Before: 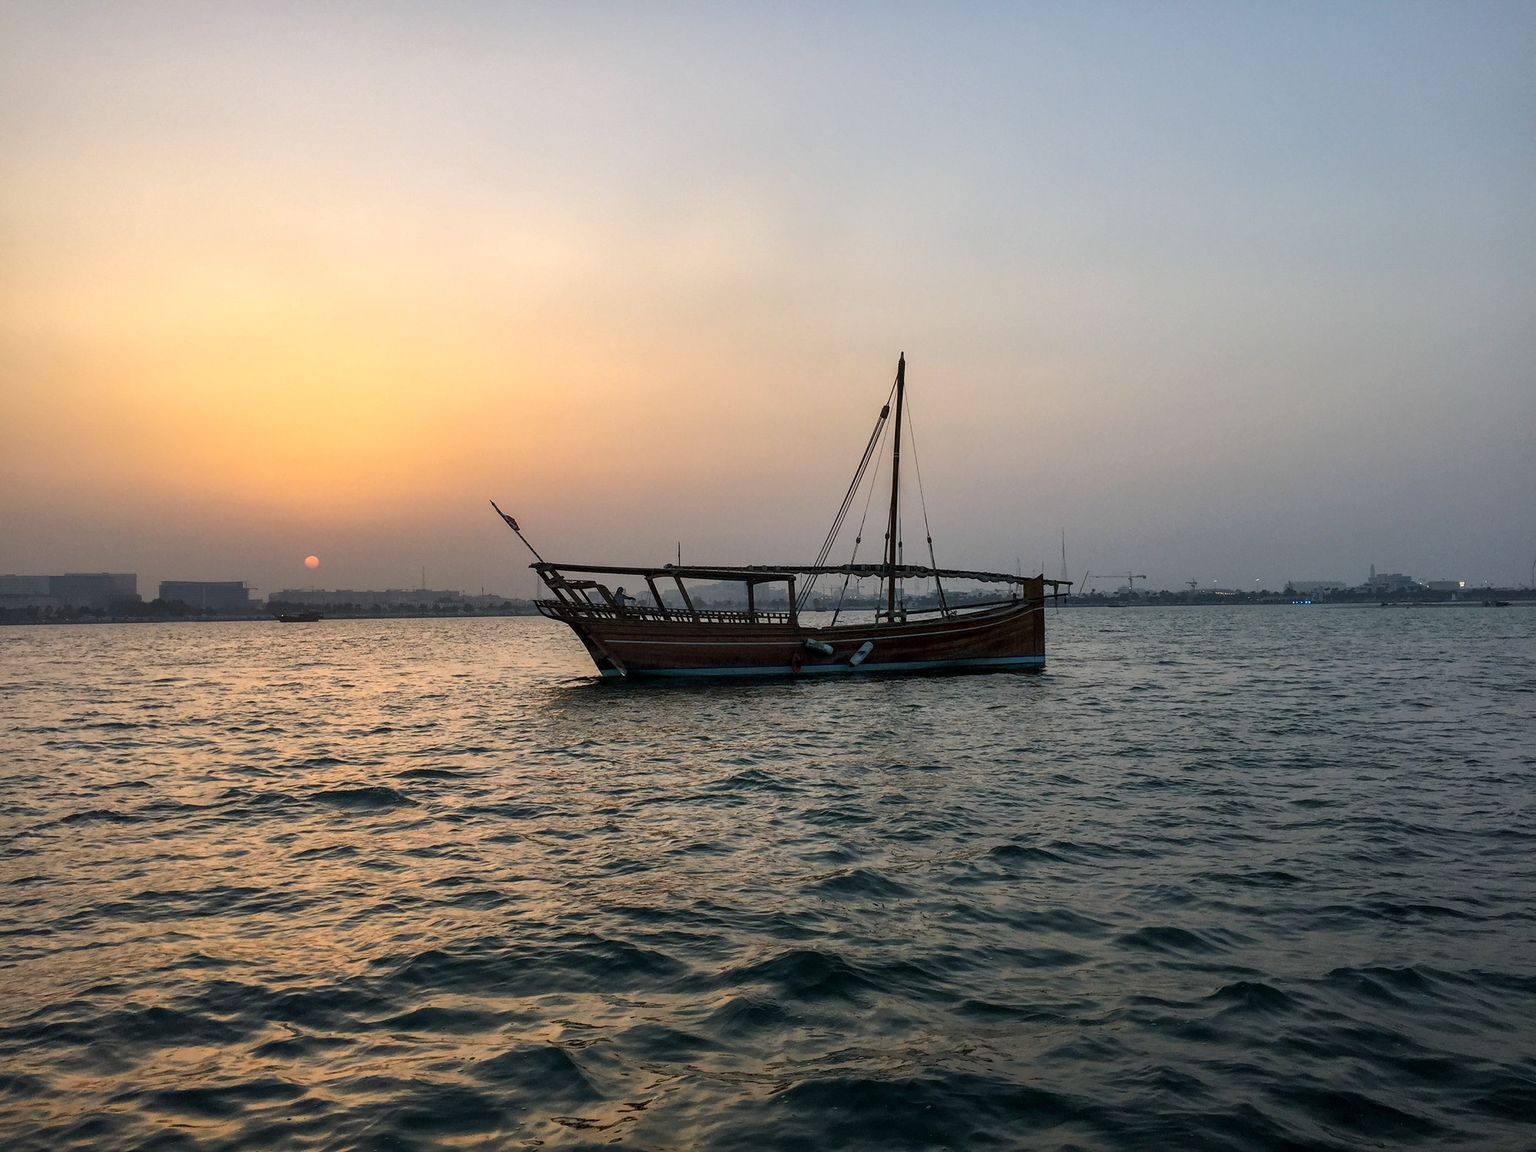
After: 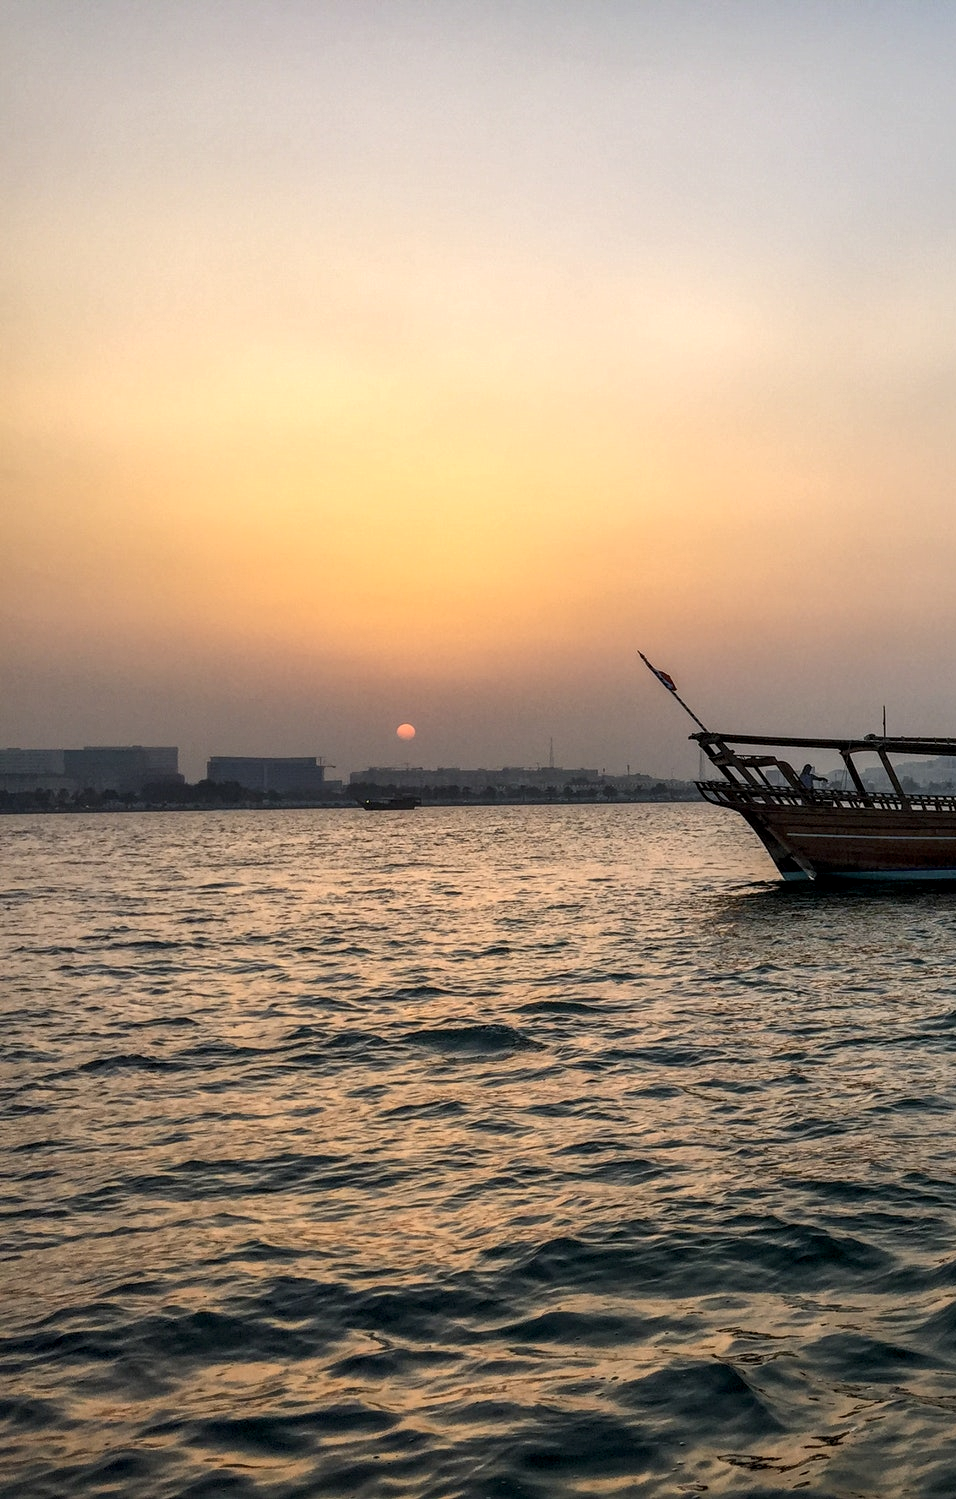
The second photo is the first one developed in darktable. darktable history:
local contrast: detail 130%
exposure: compensate exposure bias true, compensate highlight preservation false
crop and rotate: left 0.005%, top 0%, right 52.165%
